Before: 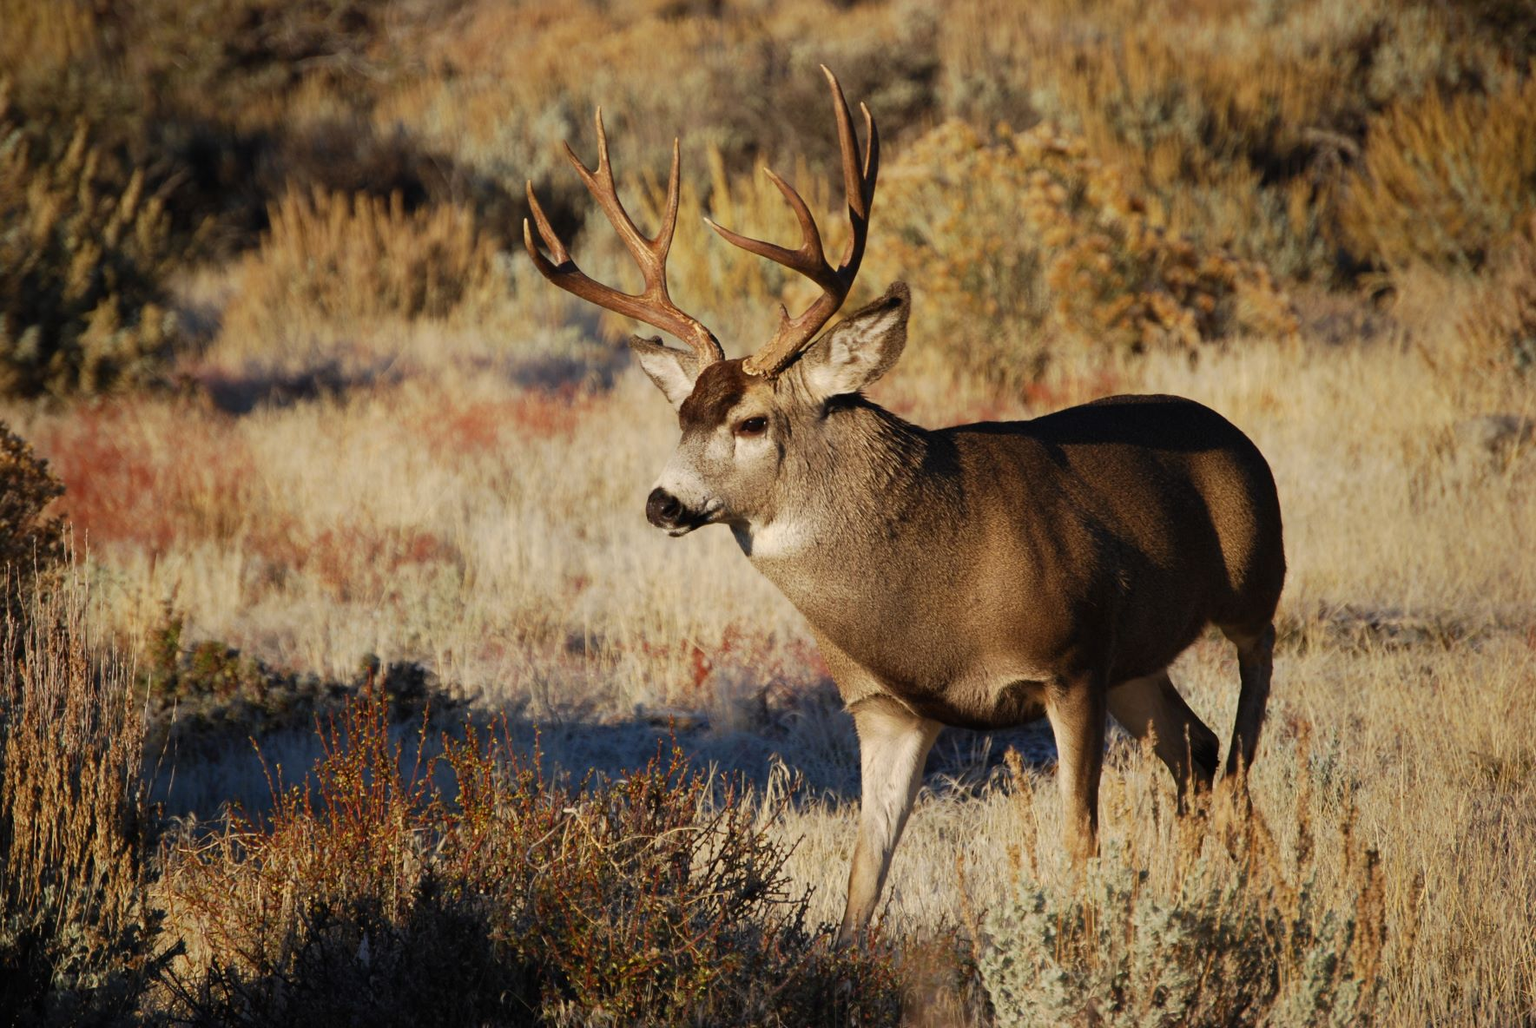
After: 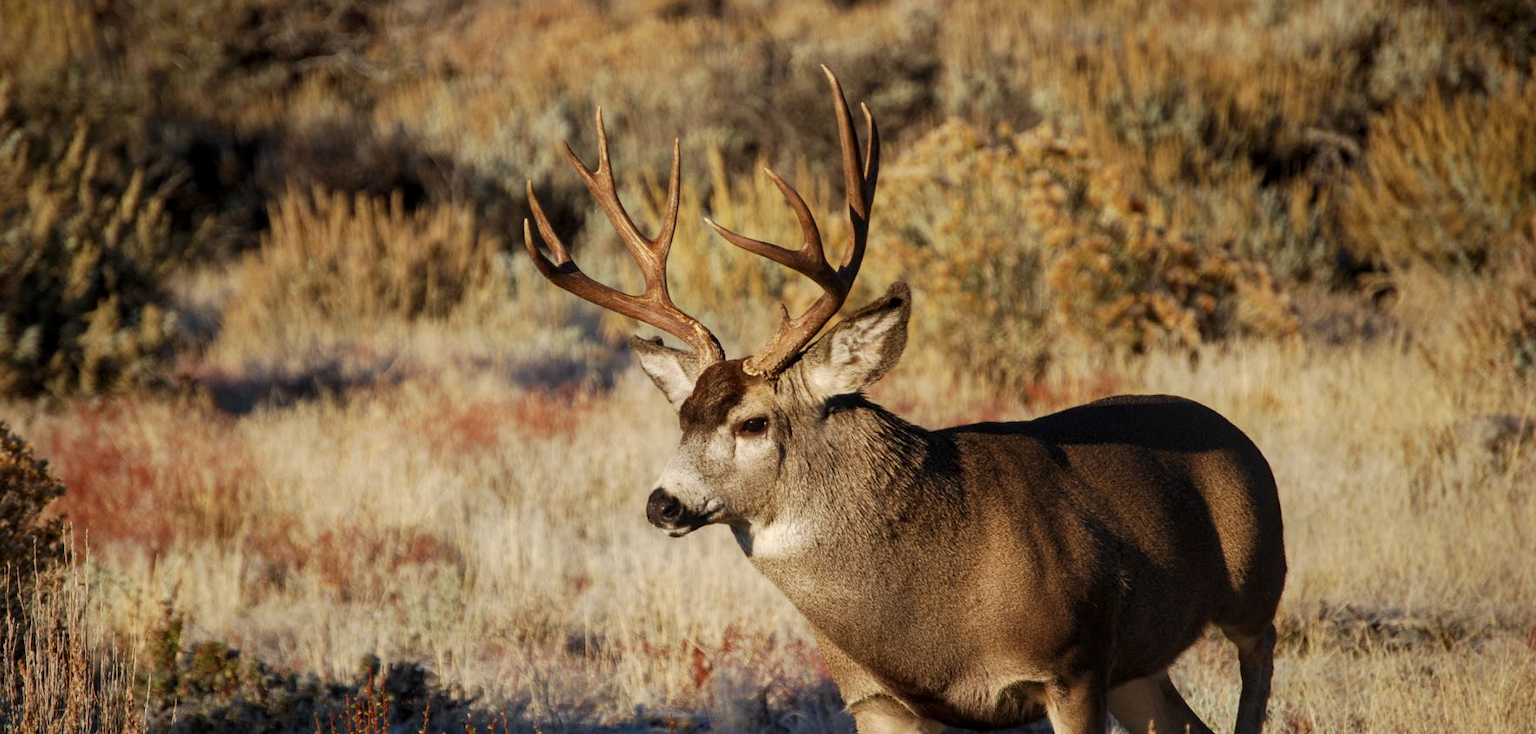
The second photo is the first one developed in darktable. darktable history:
crop: bottom 28.576%
tone equalizer: on, module defaults
local contrast: on, module defaults
